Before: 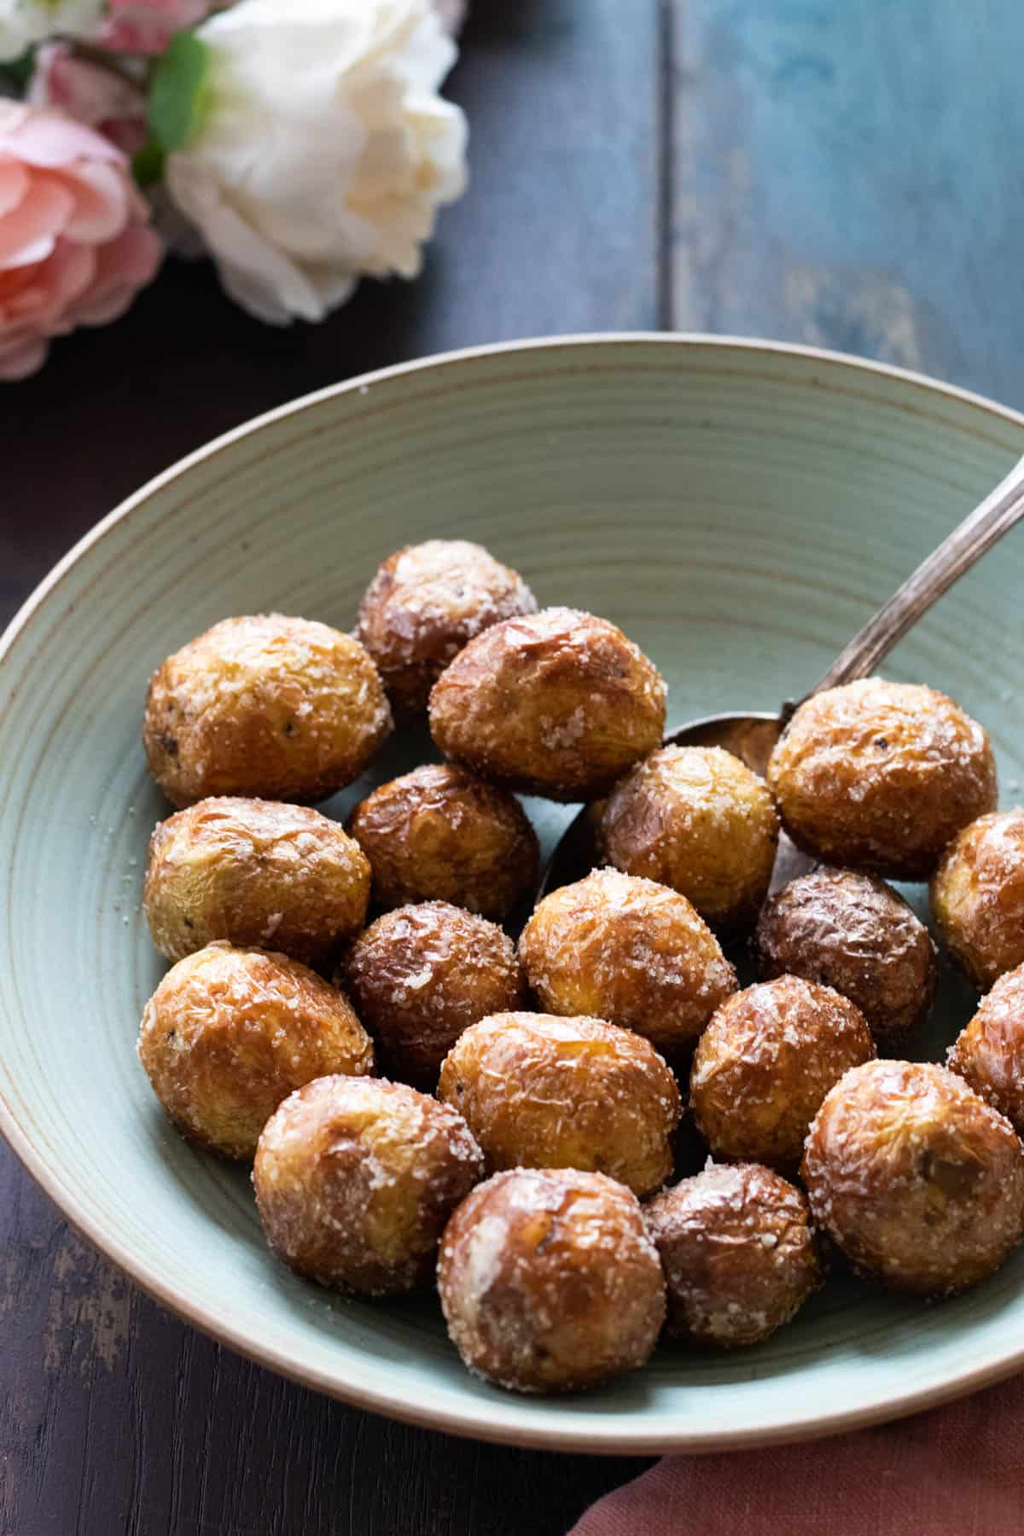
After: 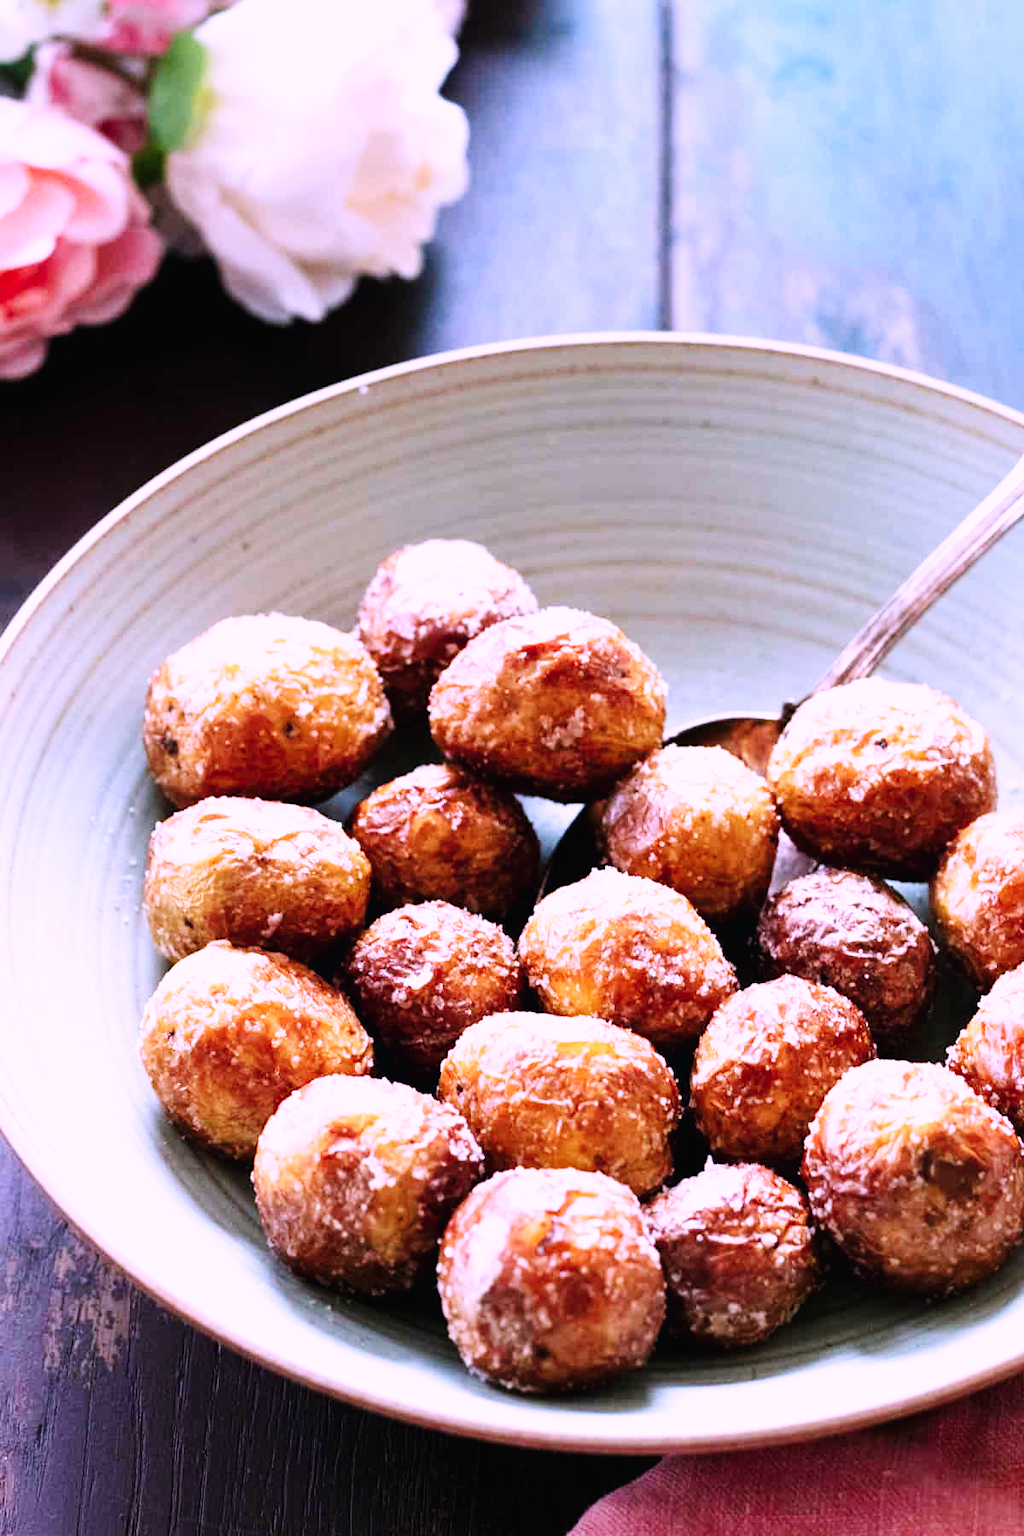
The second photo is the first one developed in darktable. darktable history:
color correction: highlights a* 15.03, highlights b* -25.07
base curve: curves: ch0 [(0, 0.003) (0.001, 0.002) (0.006, 0.004) (0.02, 0.022) (0.048, 0.086) (0.094, 0.234) (0.162, 0.431) (0.258, 0.629) (0.385, 0.8) (0.548, 0.918) (0.751, 0.988) (1, 1)], preserve colors none
tone equalizer: on, module defaults
